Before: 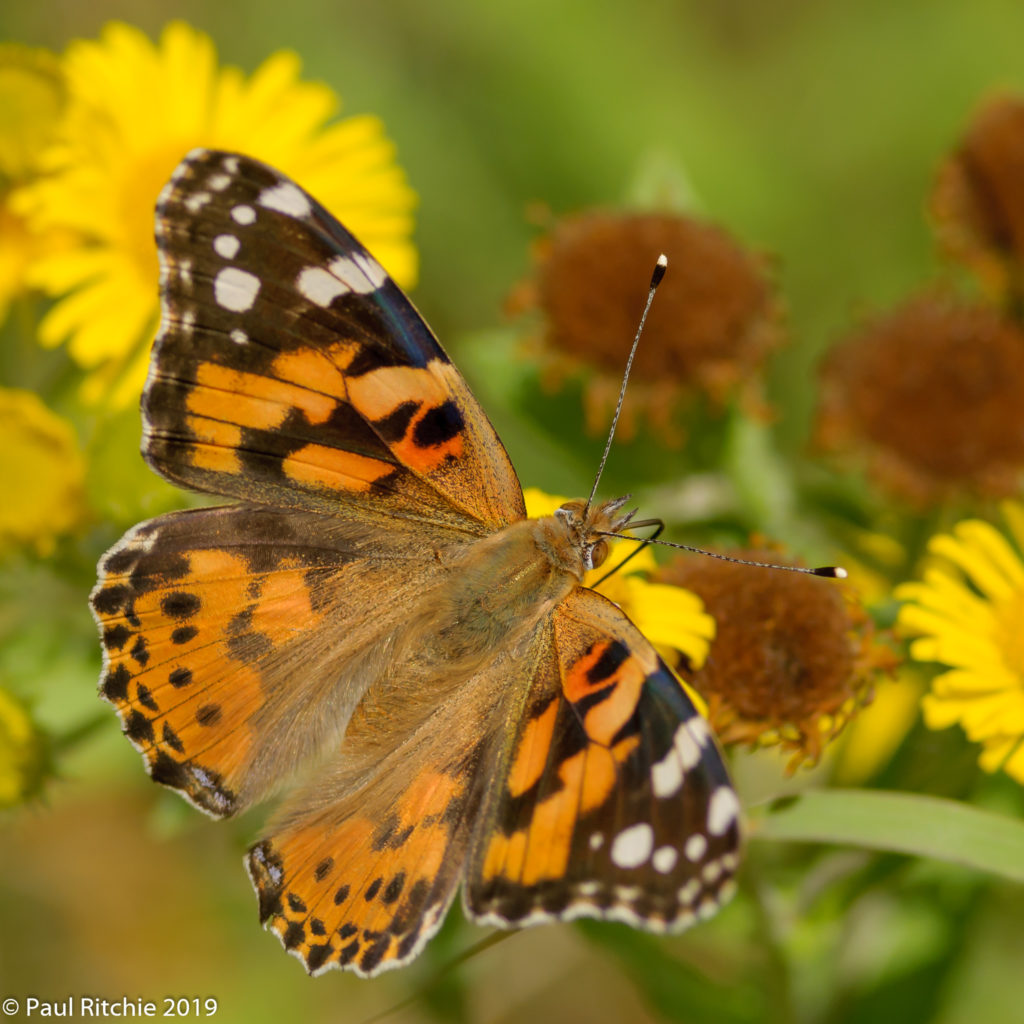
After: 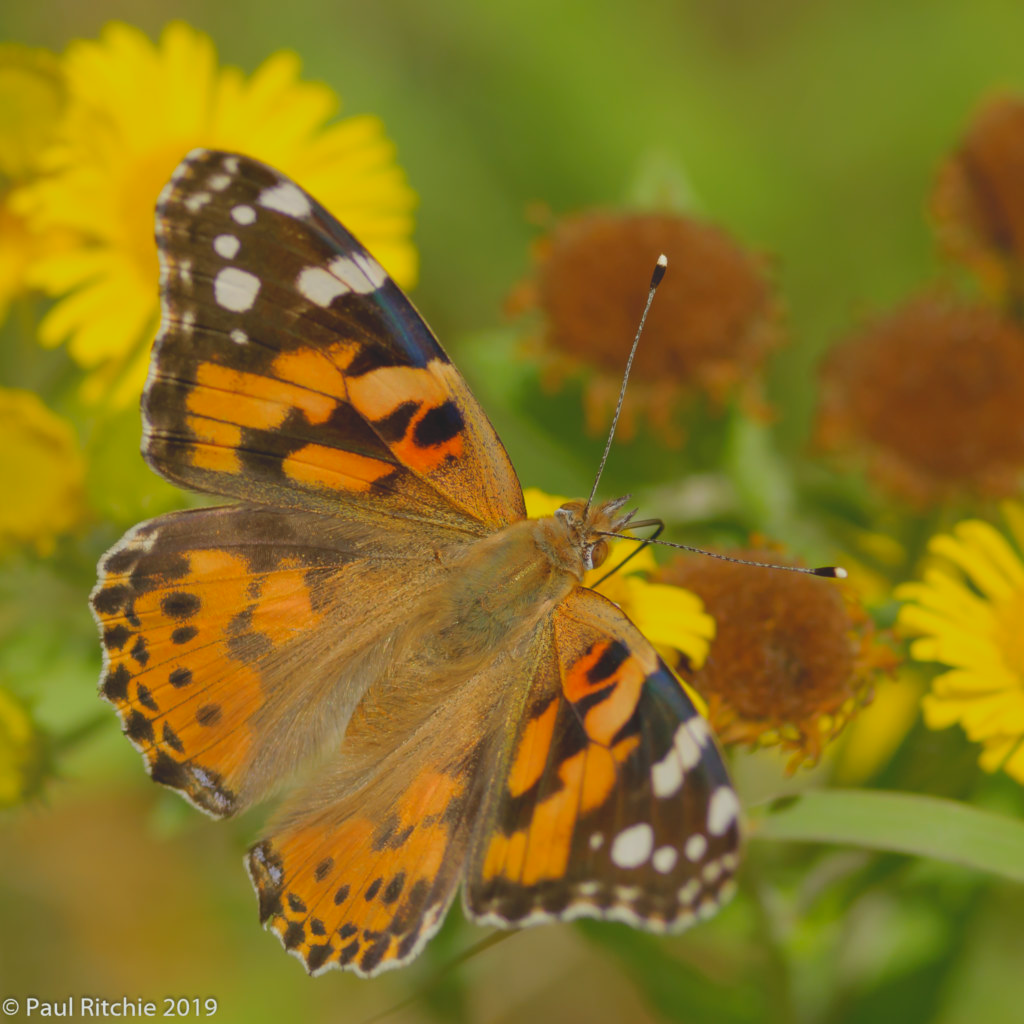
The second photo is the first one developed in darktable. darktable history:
local contrast: detail 69%
white balance: red 0.978, blue 0.999
